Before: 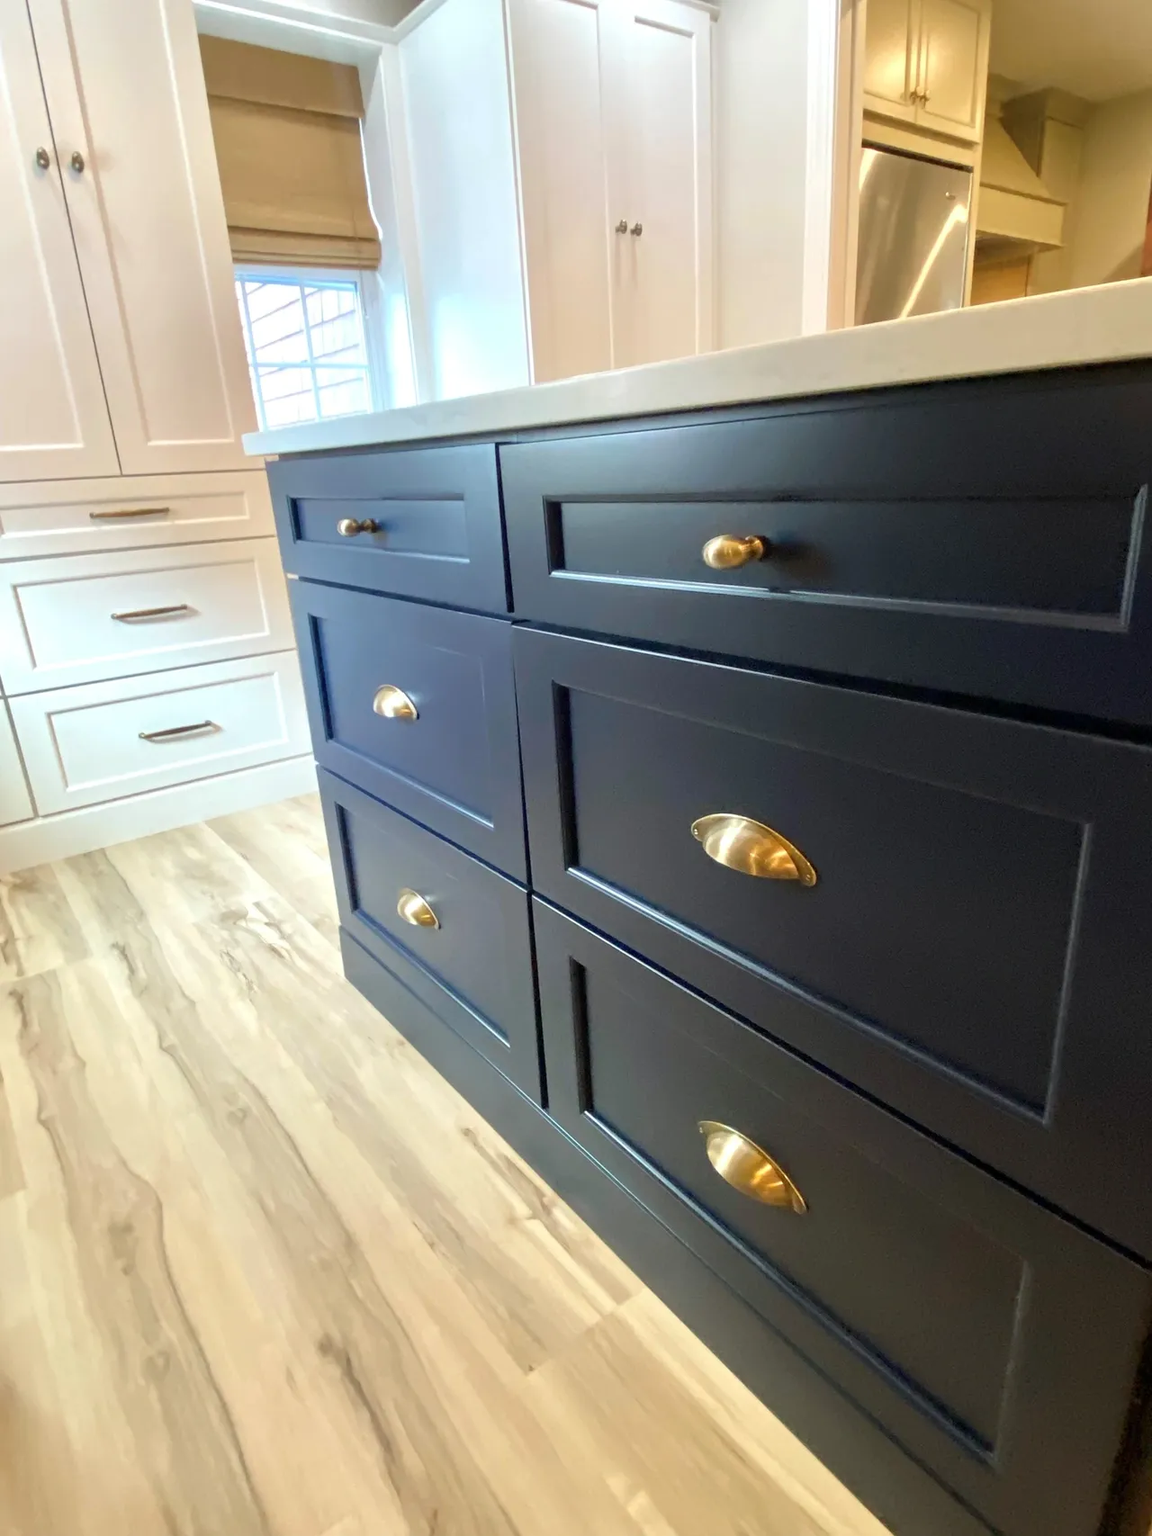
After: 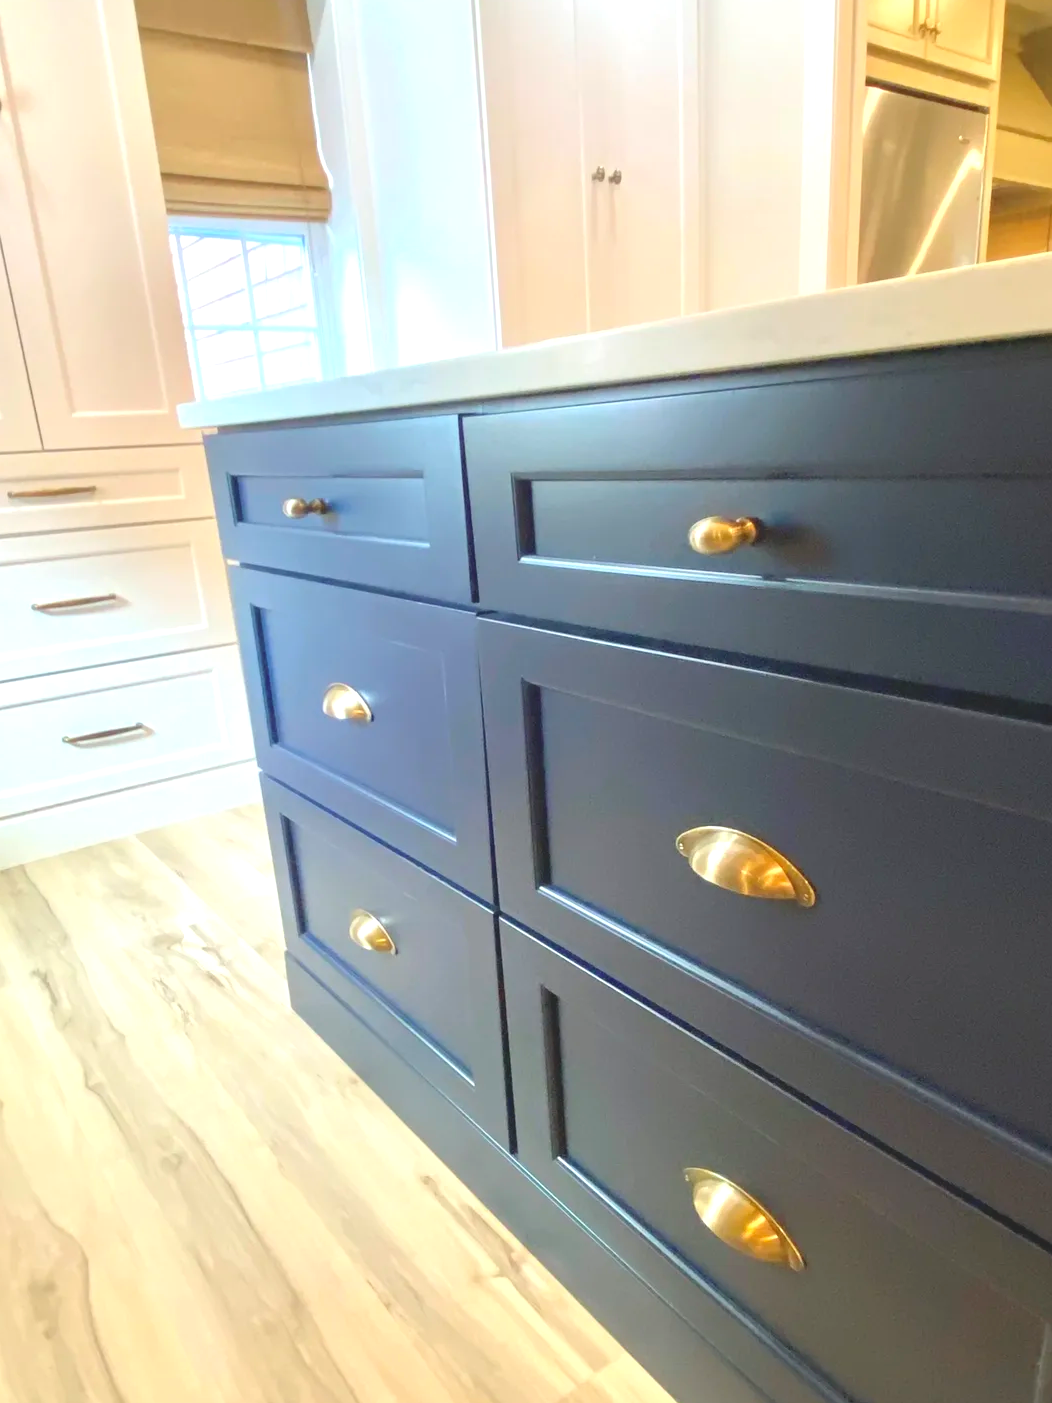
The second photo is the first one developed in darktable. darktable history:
exposure: exposure 1 EV, compensate highlight preservation false
contrast brightness saturation: contrast -0.28
crop and rotate: left 7.196%, top 4.574%, right 10.605%, bottom 13.178%
